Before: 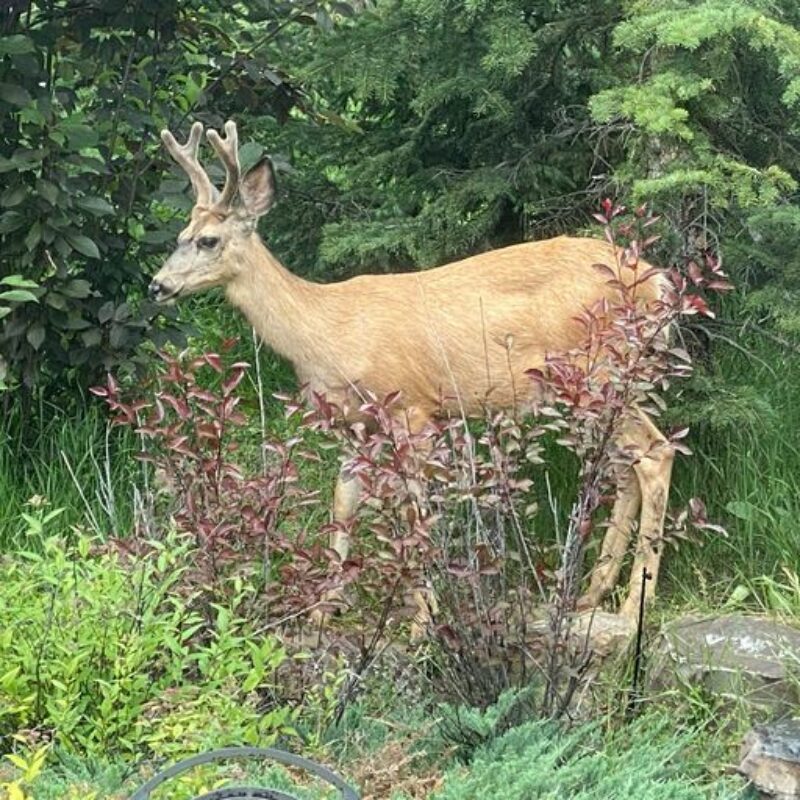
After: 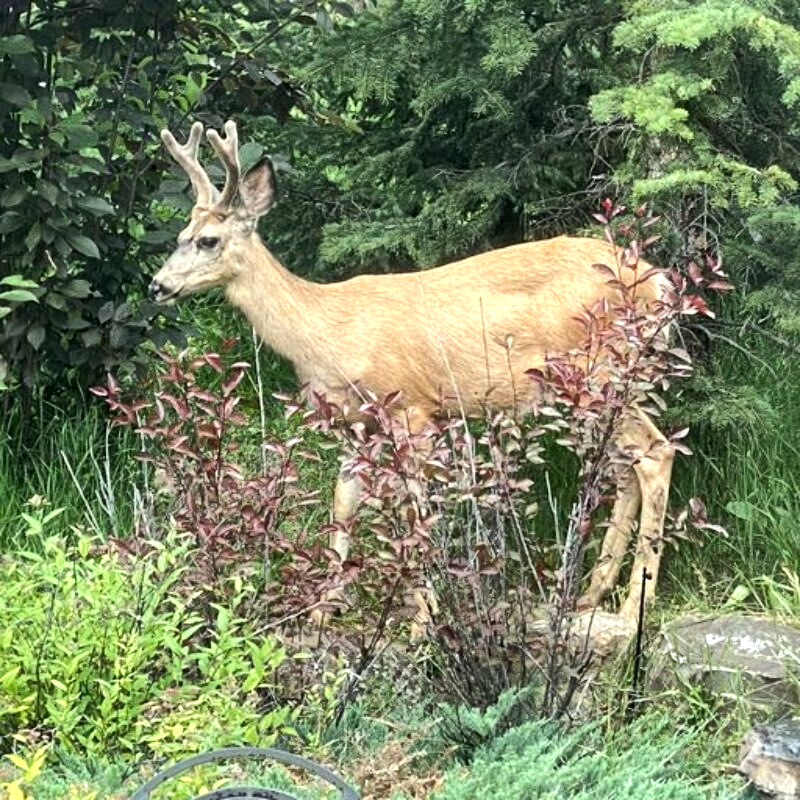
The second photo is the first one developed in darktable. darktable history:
tone equalizer: -8 EV -0.449 EV, -7 EV -0.418 EV, -6 EV -0.36 EV, -5 EV -0.224 EV, -3 EV 0.22 EV, -2 EV 0.306 EV, -1 EV 0.372 EV, +0 EV 0.444 EV, edges refinement/feathering 500, mask exposure compensation -1.57 EV, preserve details no
local contrast: mode bilateral grid, contrast 31, coarseness 26, midtone range 0.2
